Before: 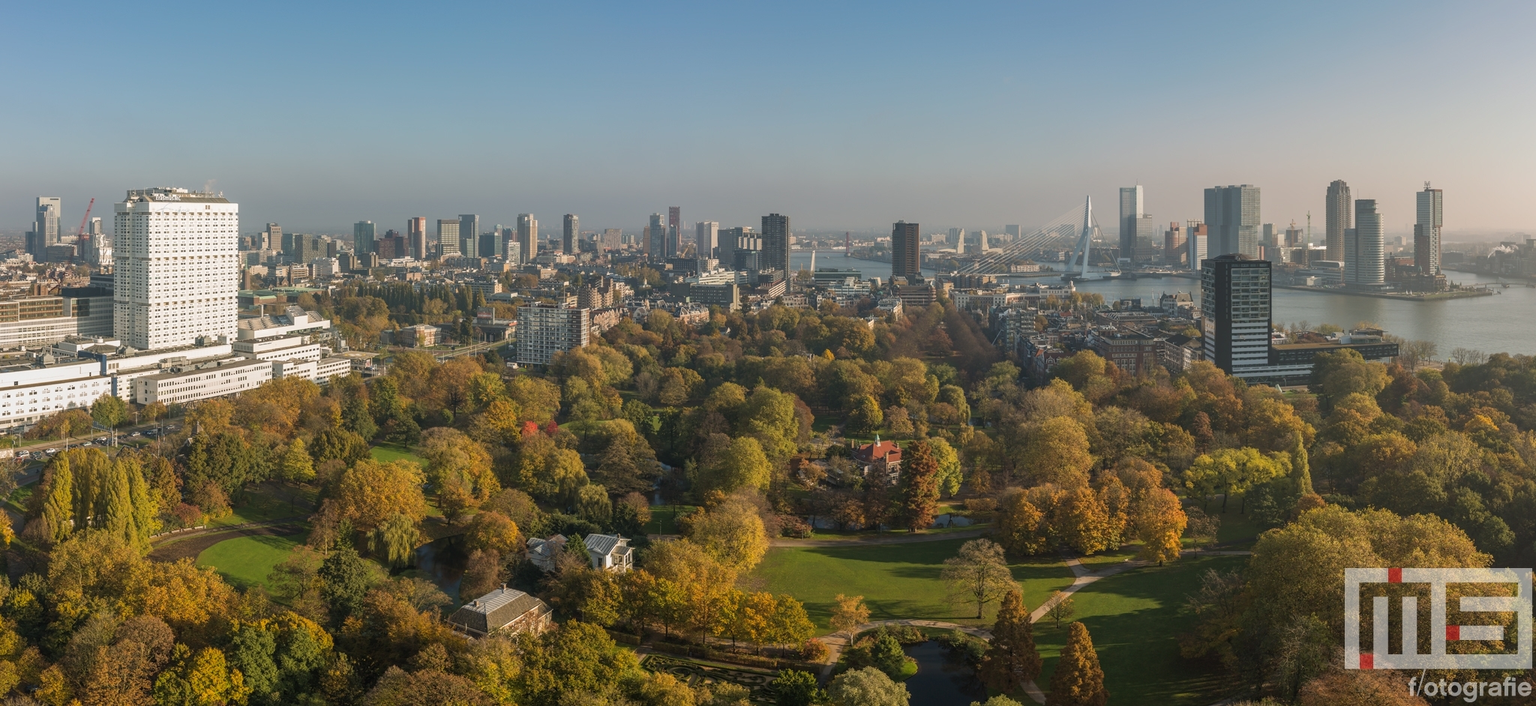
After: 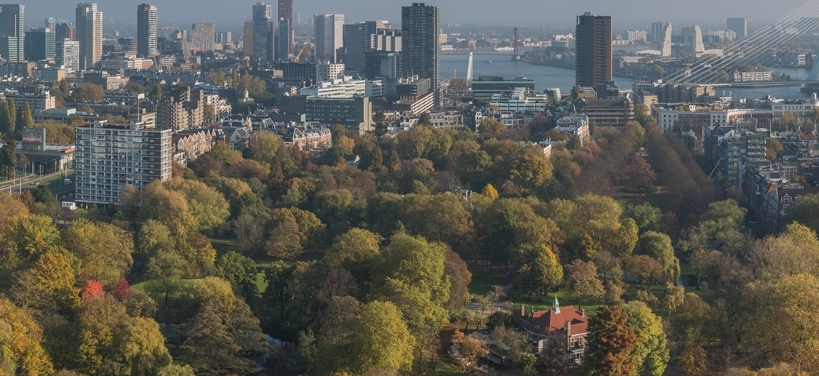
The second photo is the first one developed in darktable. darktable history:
color calibration: x 0.37, y 0.382, temperature 4313.32 K
color balance: output saturation 98.5%
crop: left 30%, top 30%, right 30%, bottom 30%
